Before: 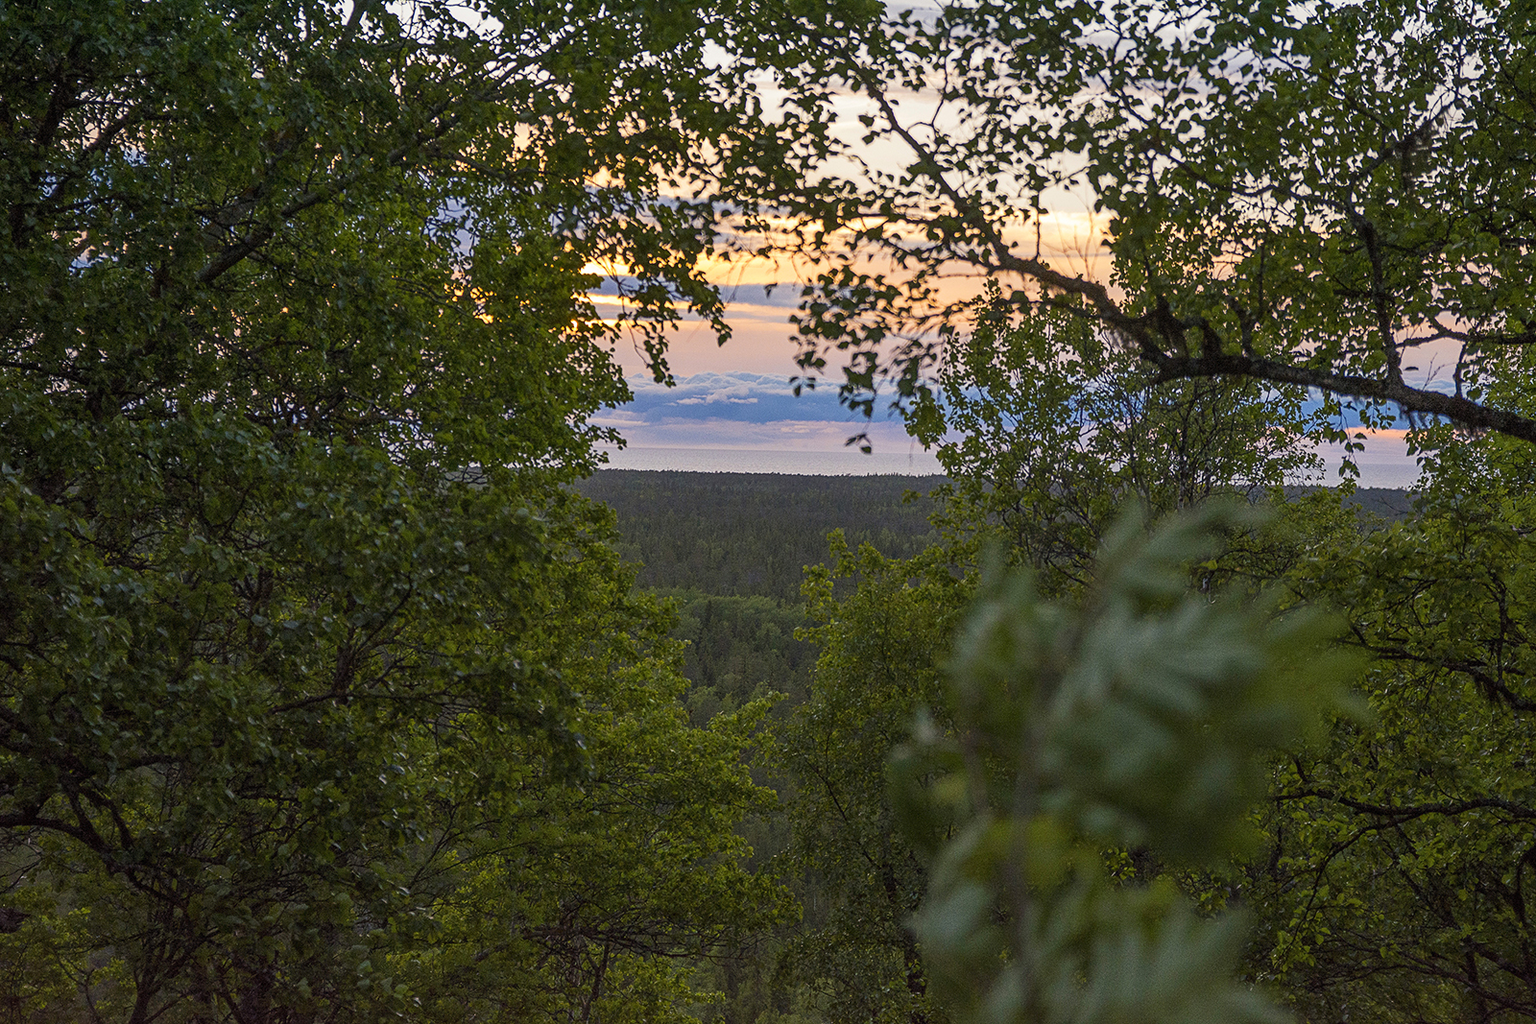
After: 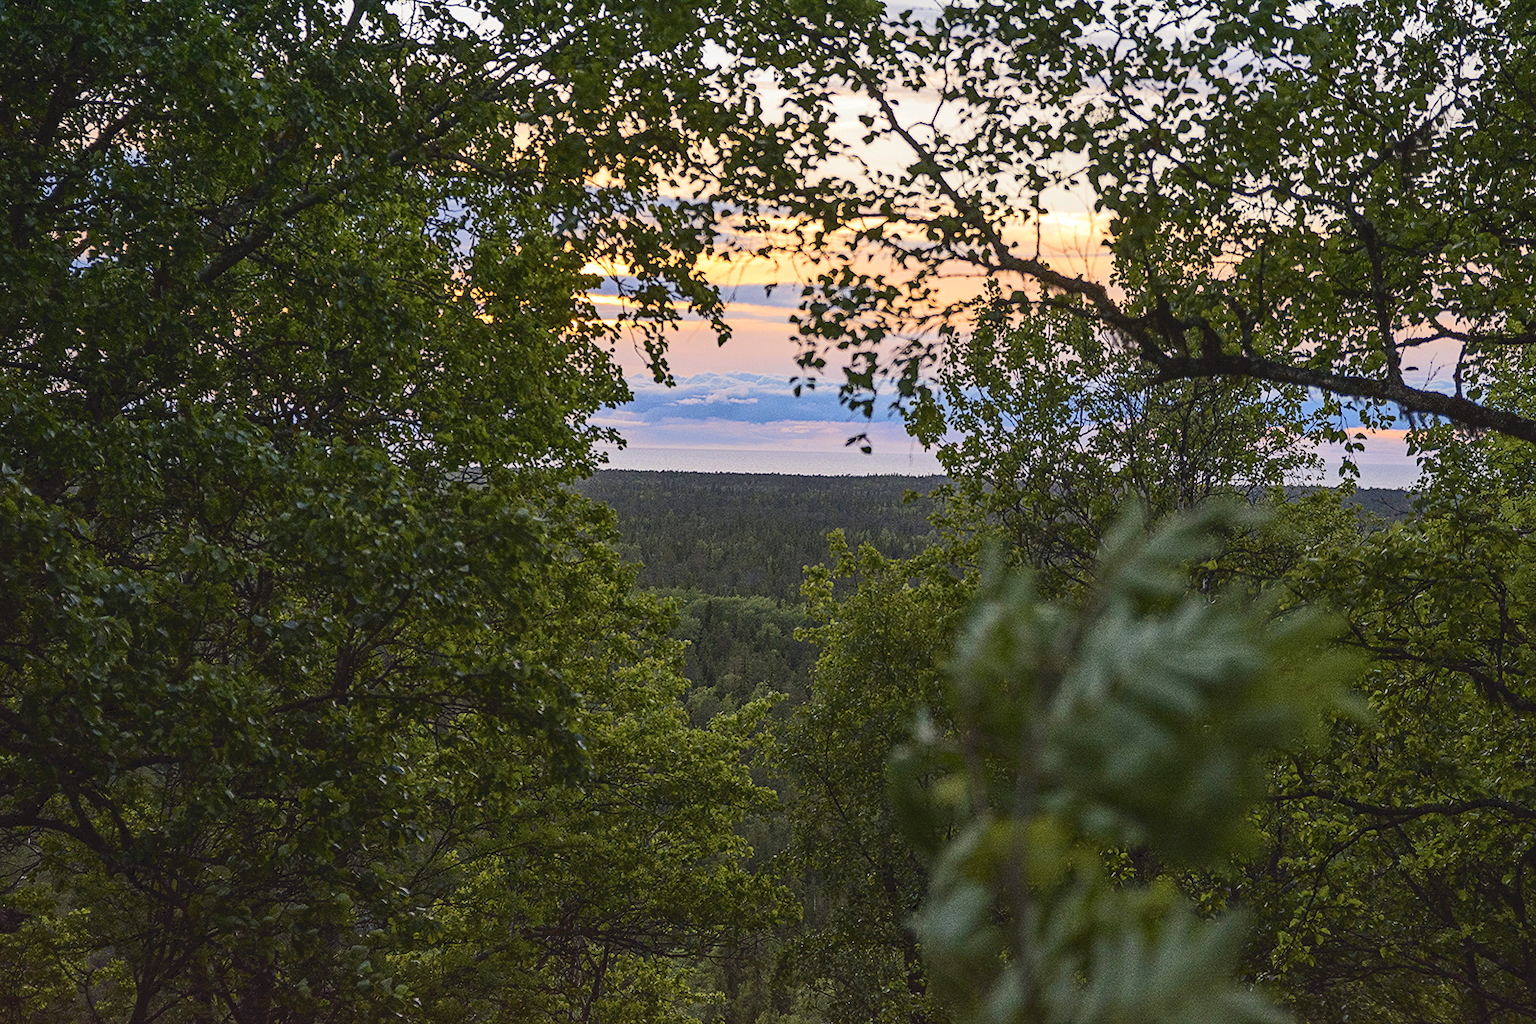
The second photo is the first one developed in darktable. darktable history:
haze removal: compatibility mode true
tone curve: curves: ch0 [(0, 0) (0.003, 0.076) (0.011, 0.081) (0.025, 0.084) (0.044, 0.092) (0.069, 0.1) (0.1, 0.117) (0.136, 0.144) (0.177, 0.186) (0.224, 0.237) (0.277, 0.306) (0.335, 0.39) (0.399, 0.494) (0.468, 0.574) (0.543, 0.666) (0.623, 0.722) (0.709, 0.79) (0.801, 0.855) (0.898, 0.926) (1, 1)], color space Lab, independent channels, preserve colors none
